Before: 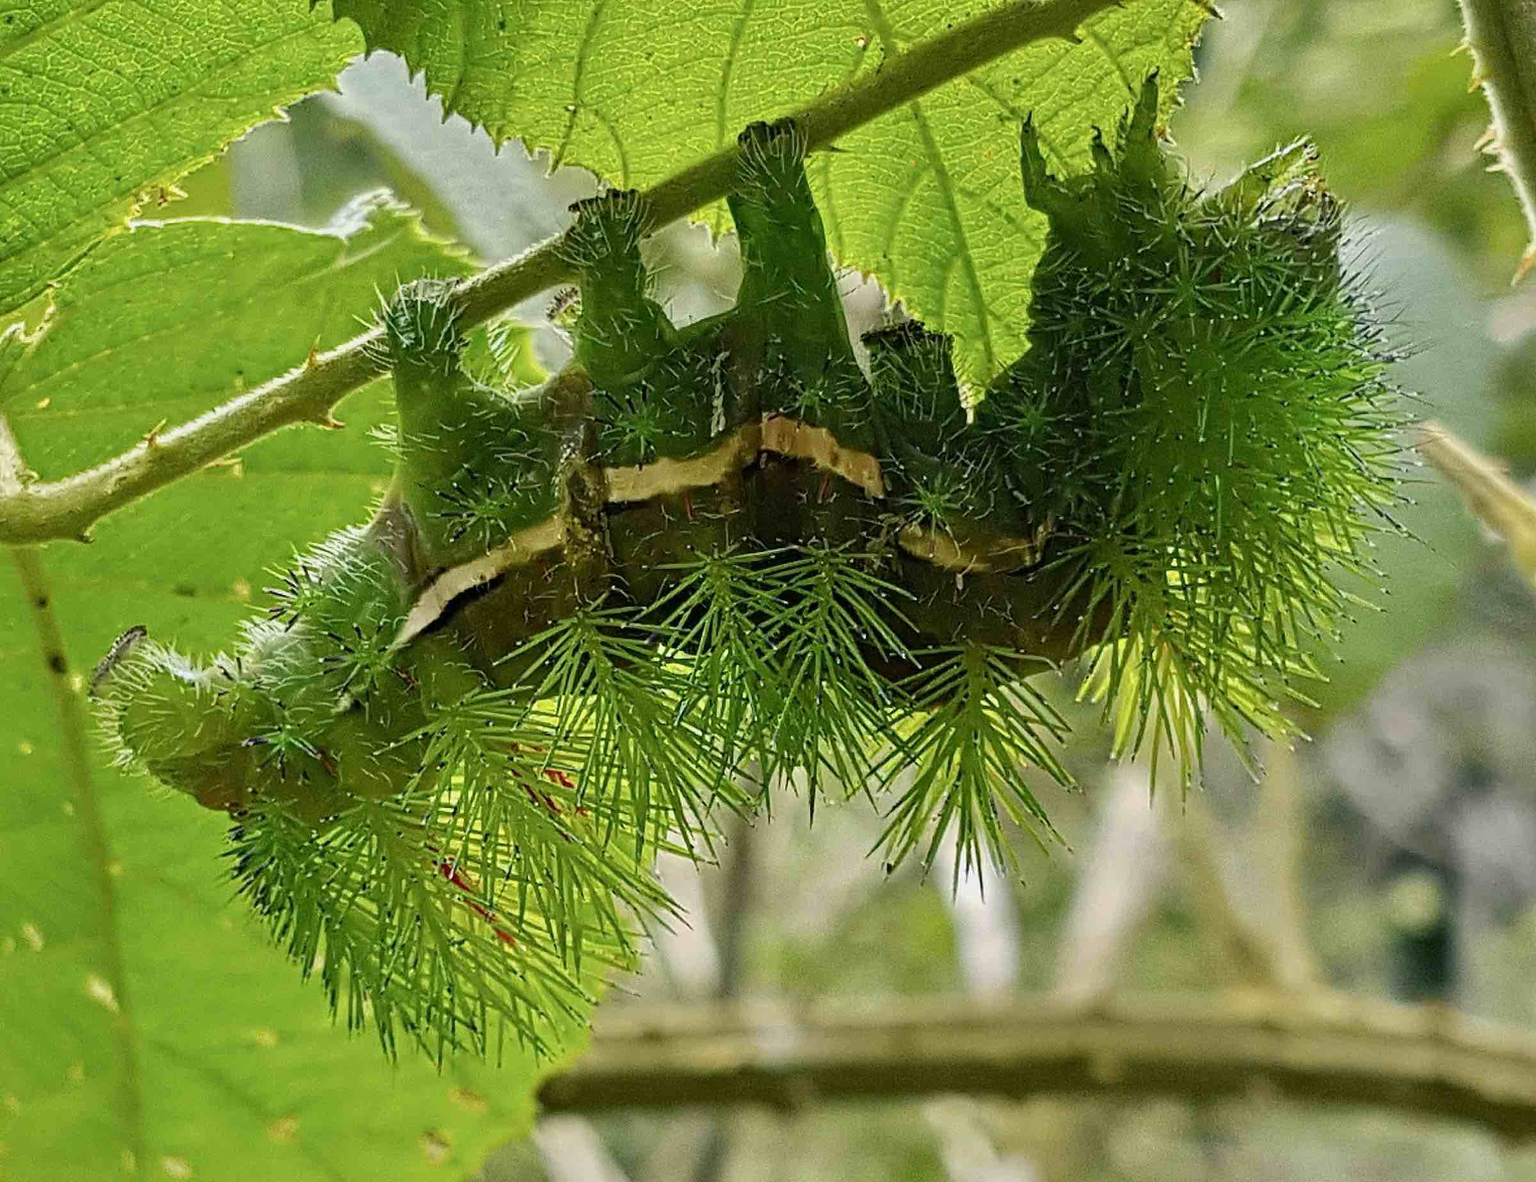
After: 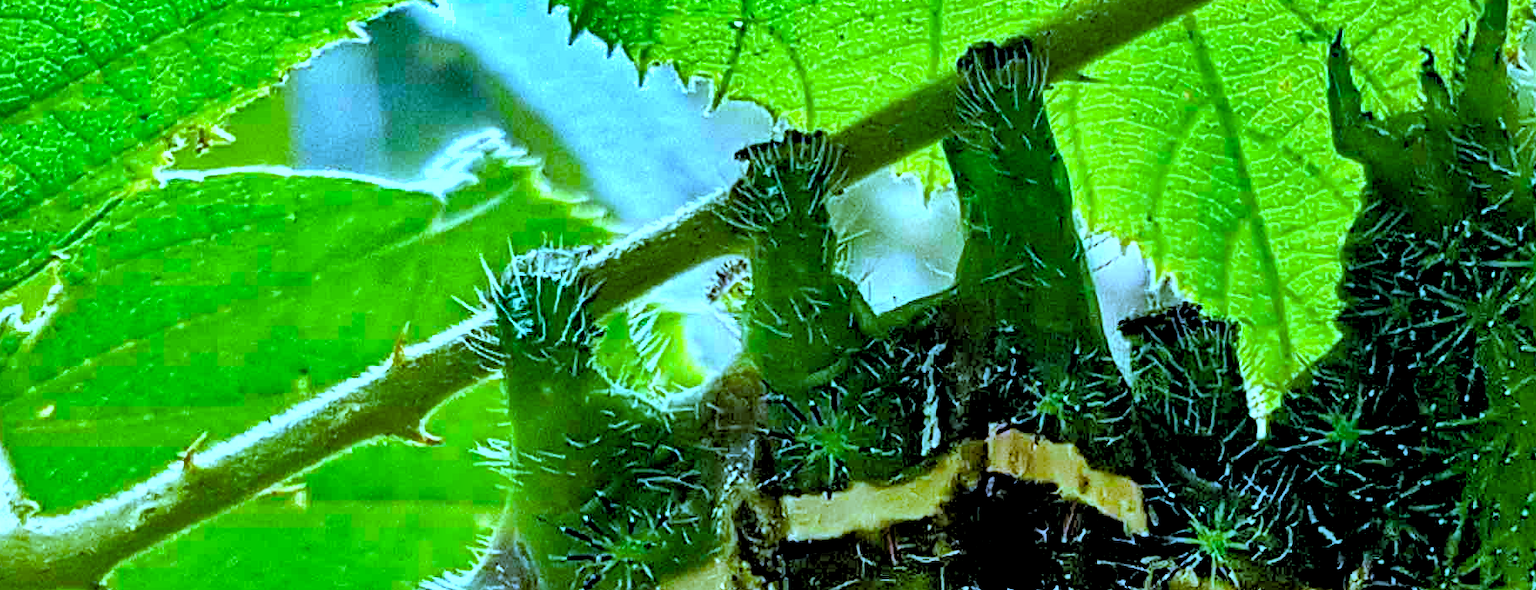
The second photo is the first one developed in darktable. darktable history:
color balance rgb: linear chroma grading › global chroma 3.45%, perceptual saturation grading › global saturation 11.24%, perceptual brilliance grading › global brilliance 3.04%, global vibrance 2.8%
tone equalizer: on, module defaults
exposure: exposure 0.493 EV, compensate highlight preservation false
shadows and highlights: soften with gaussian
white balance: red 0.766, blue 1.537
rgb levels: levels [[0.029, 0.461, 0.922], [0, 0.5, 1], [0, 0.5, 1]]
crop: left 0.579%, top 7.627%, right 23.167%, bottom 54.275%
